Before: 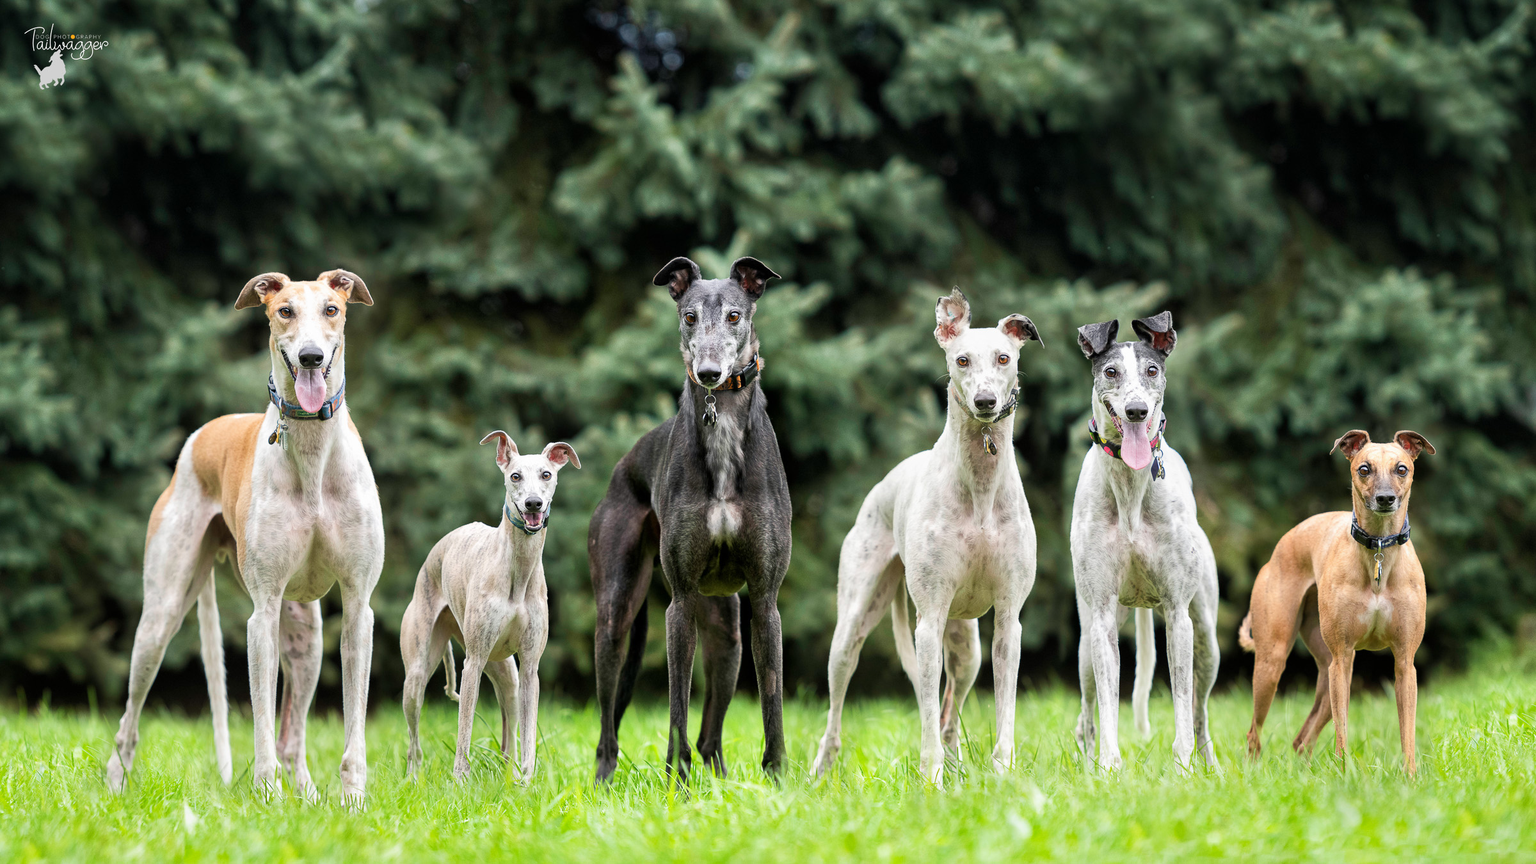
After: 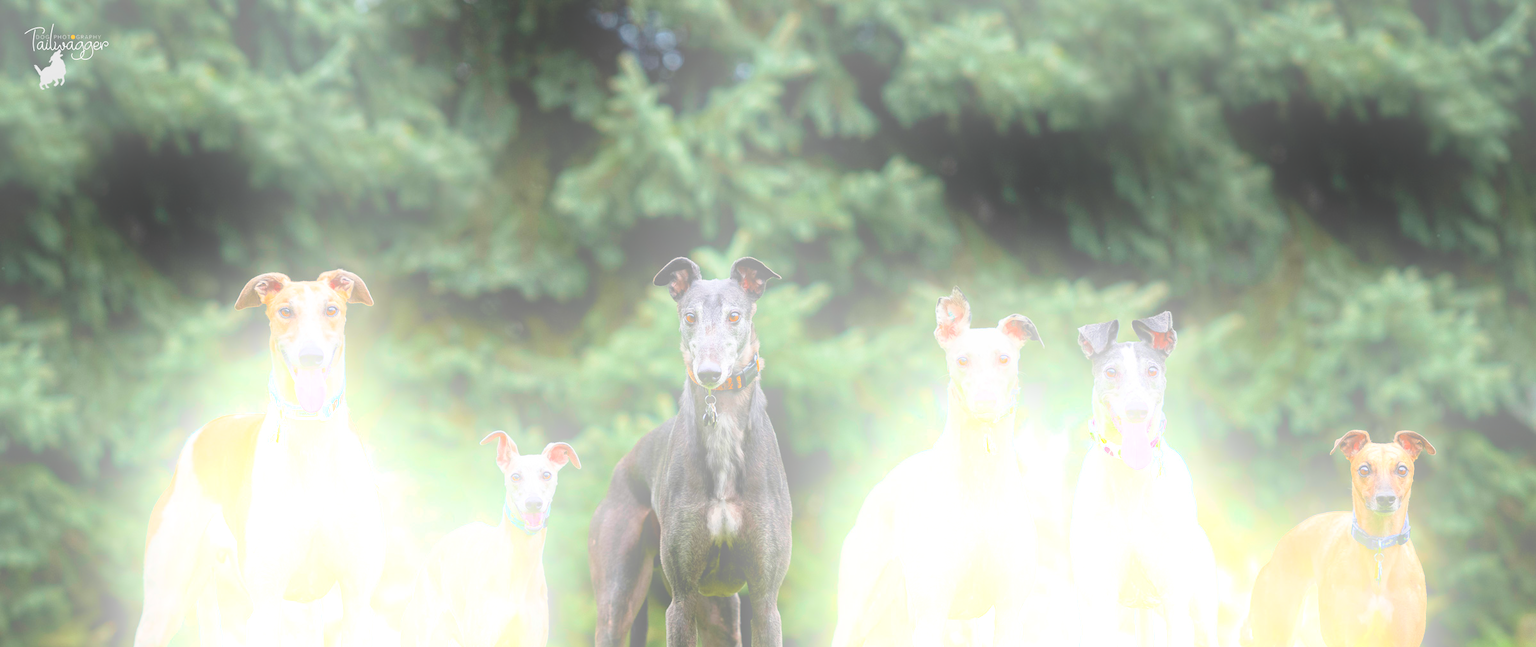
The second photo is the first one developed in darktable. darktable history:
bloom: size 25%, threshold 5%, strength 90%
crop: bottom 24.988%
